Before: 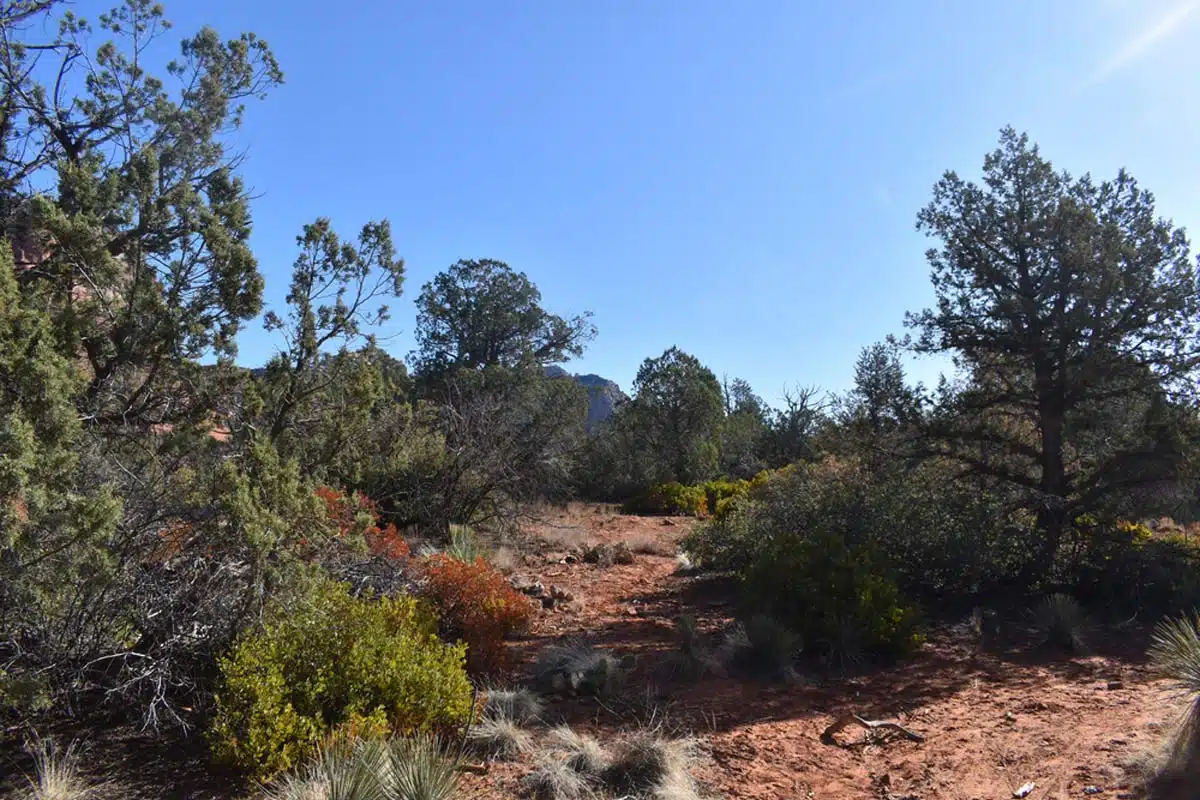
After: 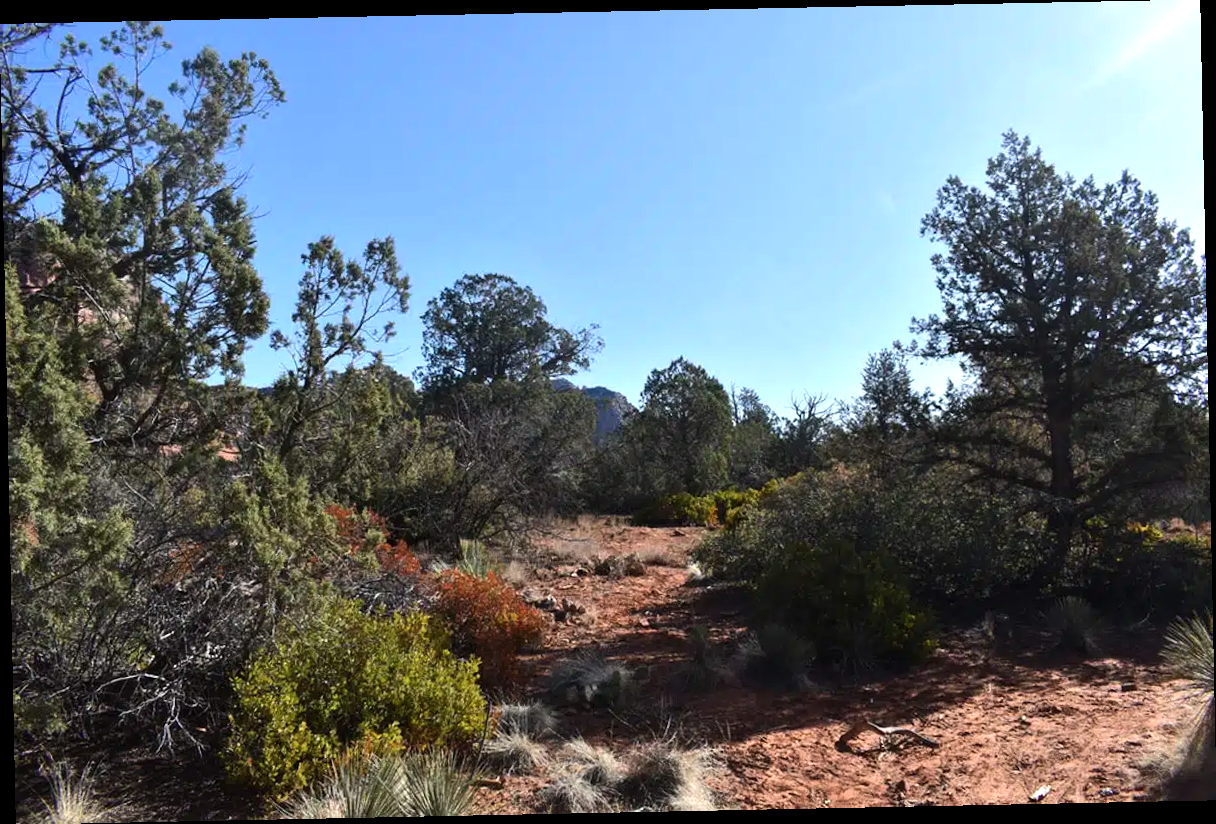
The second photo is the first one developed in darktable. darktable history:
tone equalizer: -8 EV -0.417 EV, -7 EV -0.389 EV, -6 EV -0.333 EV, -5 EV -0.222 EV, -3 EV 0.222 EV, -2 EV 0.333 EV, -1 EV 0.389 EV, +0 EV 0.417 EV, edges refinement/feathering 500, mask exposure compensation -1.57 EV, preserve details no
rotate and perspective: rotation -1.17°, automatic cropping off
